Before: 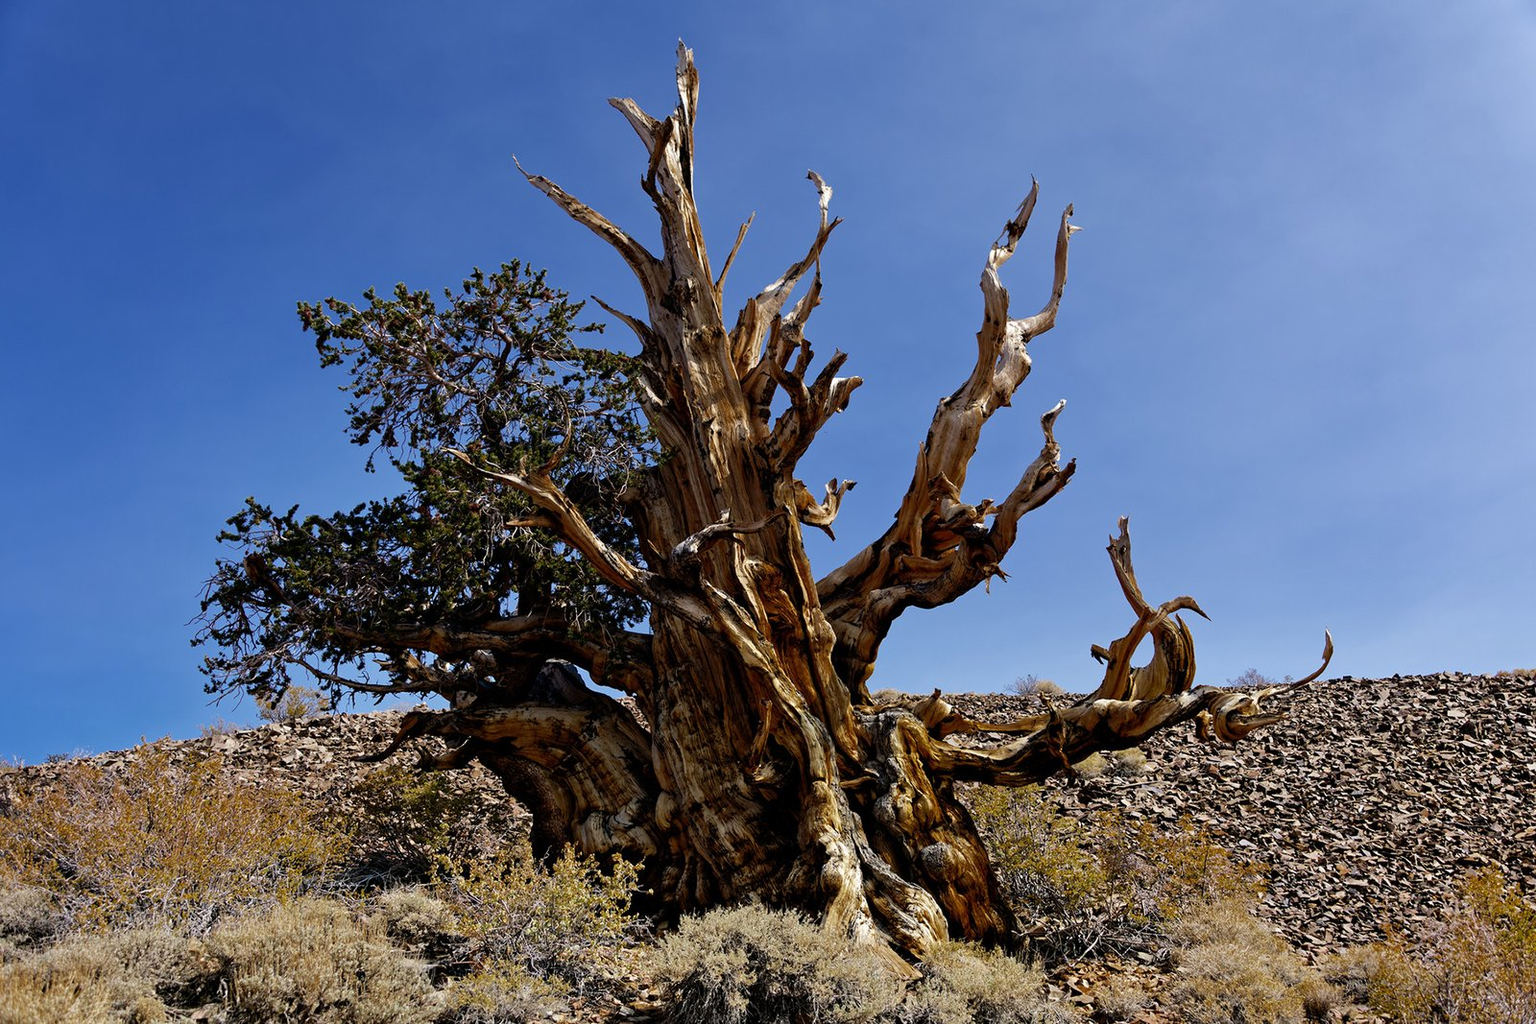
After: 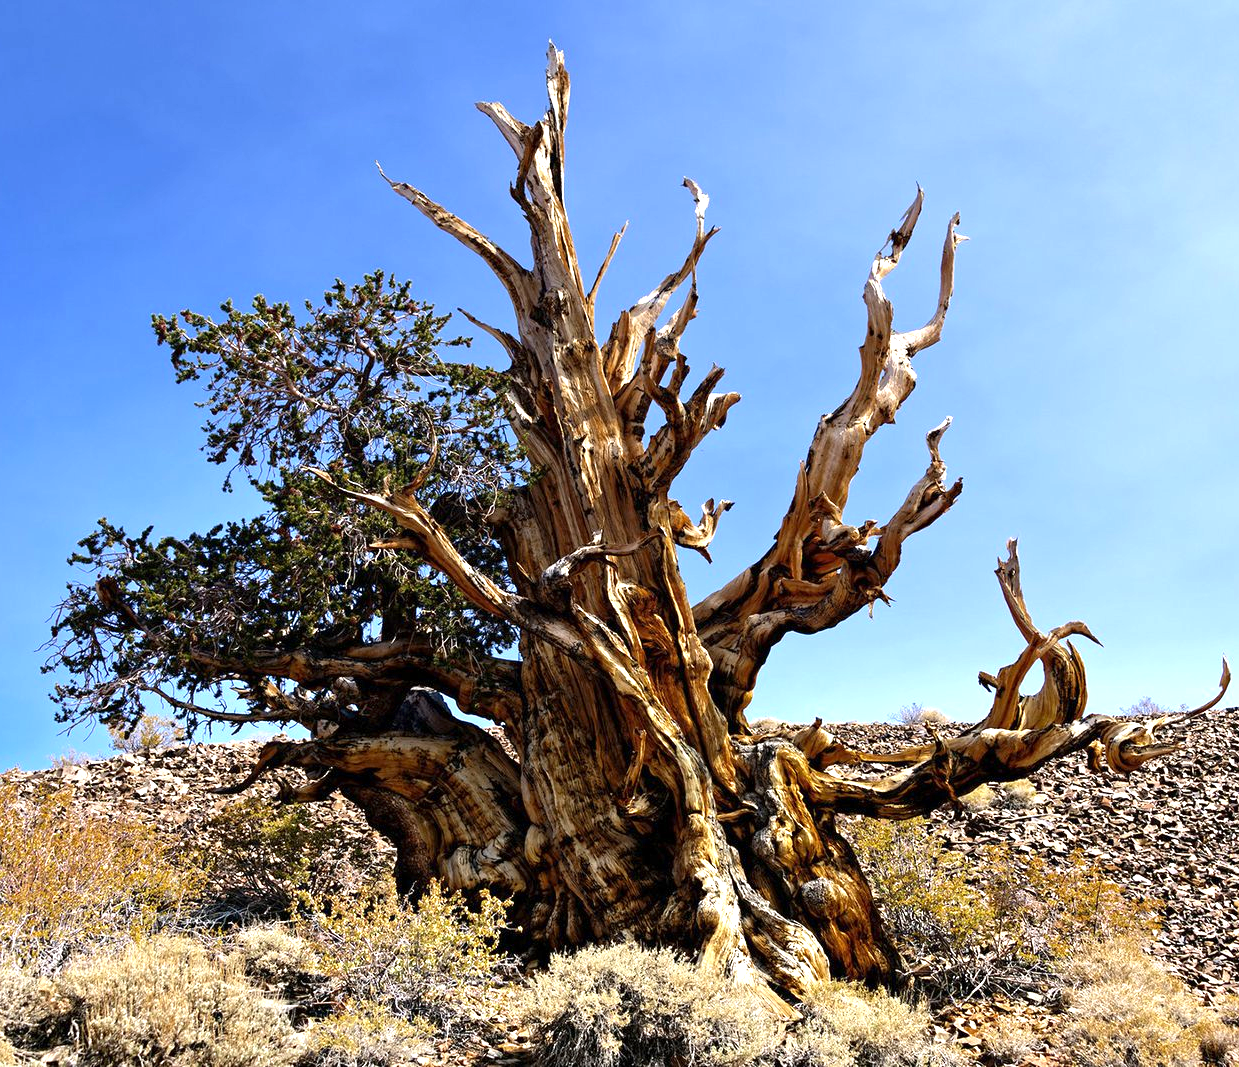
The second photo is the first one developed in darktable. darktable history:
crop: left 9.88%, right 12.664%
exposure: exposure 1.223 EV, compensate highlight preservation false
